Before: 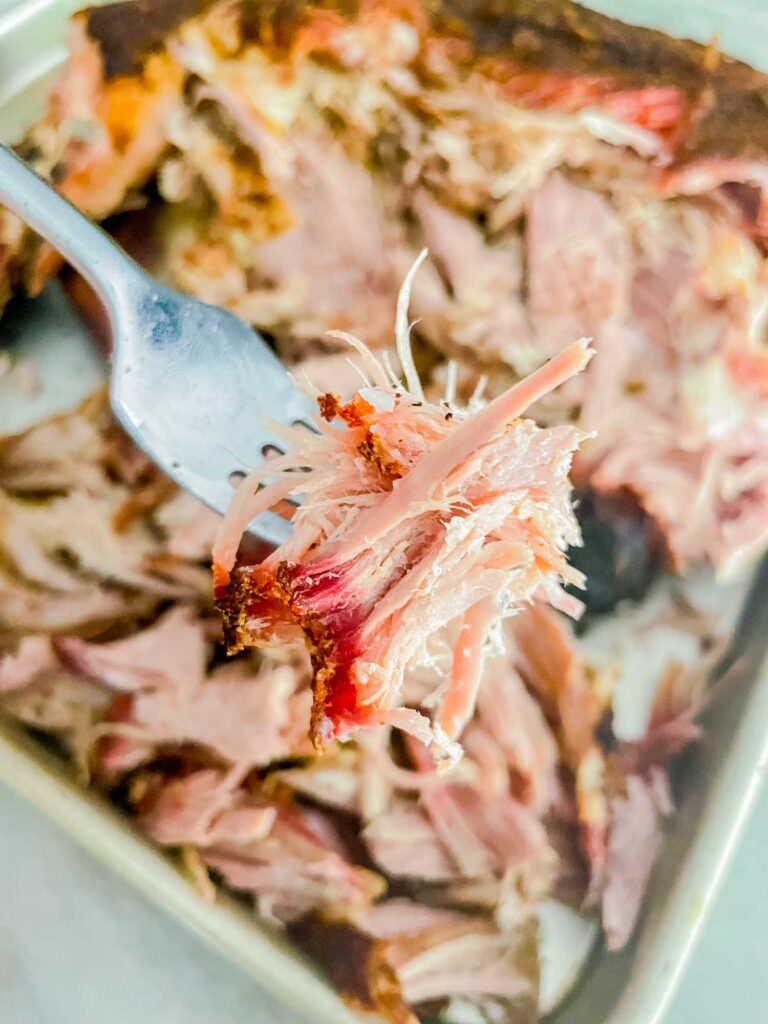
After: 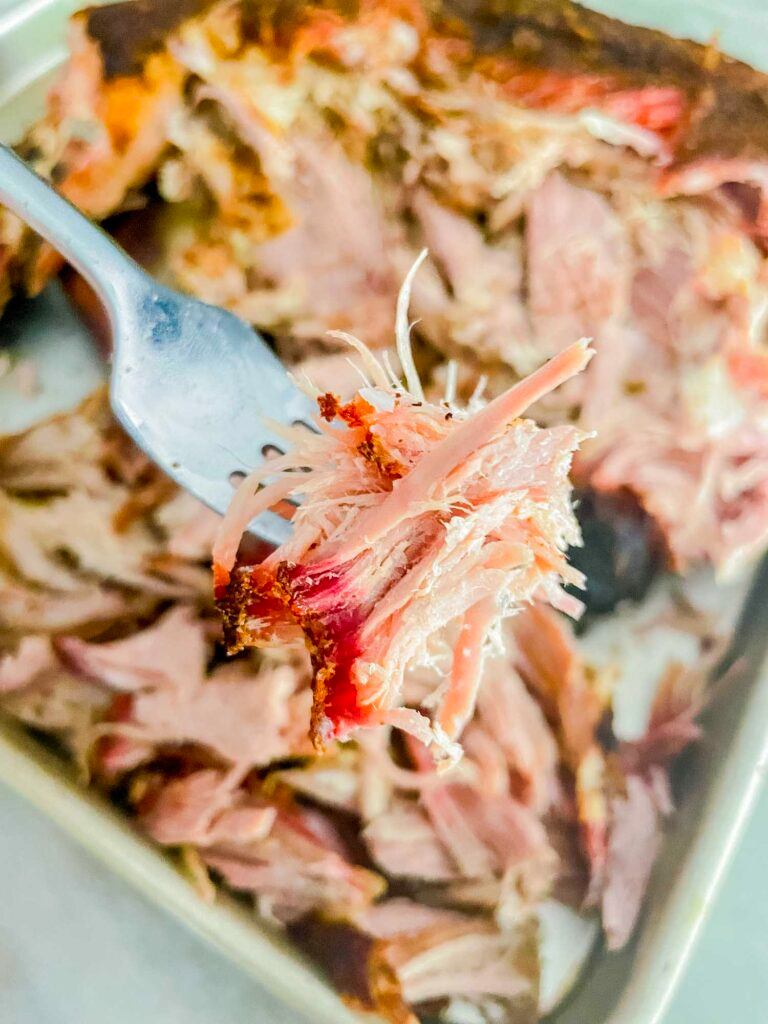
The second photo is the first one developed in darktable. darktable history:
contrast brightness saturation: saturation 0.127
